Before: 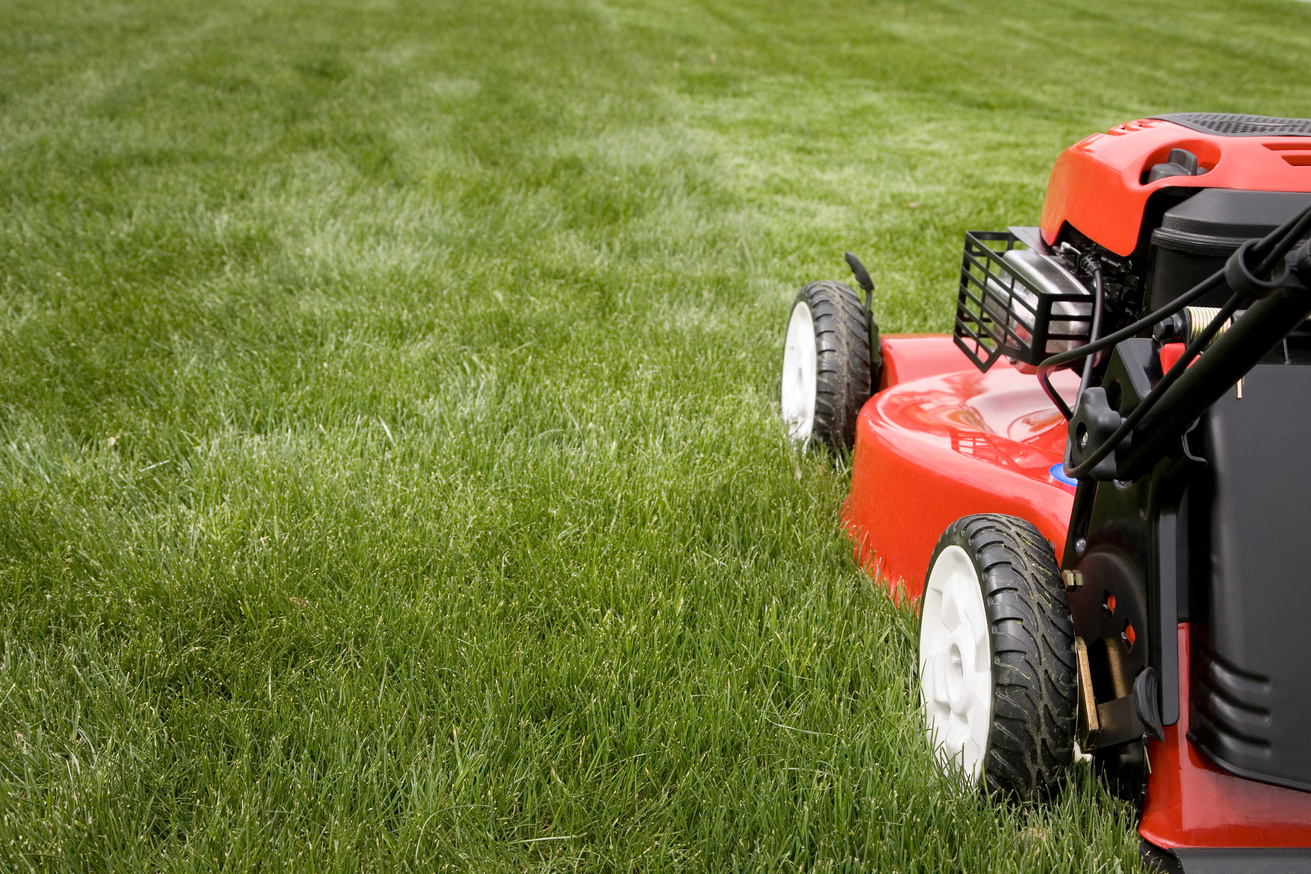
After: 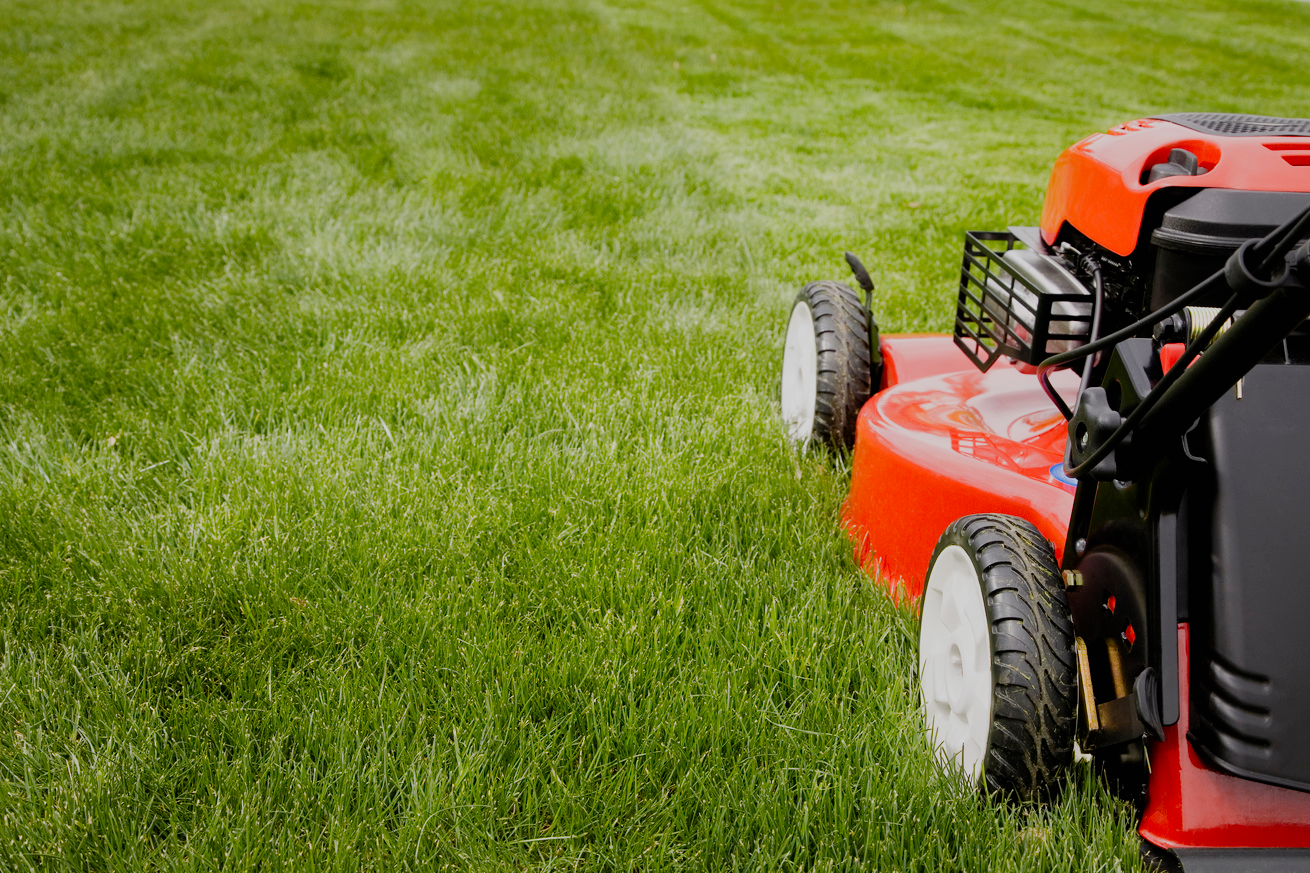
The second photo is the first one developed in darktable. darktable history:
filmic rgb: black relative exposure -8.32 EV, white relative exposure 4.66 EV, hardness 3.81, add noise in highlights 0.001, preserve chrominance no, color science v3 (2019), use custom middle-gray values true, contrast in highlights soft
color zones: curves: ch0 [(0.224, 0.526) (0.75, 0.5)]; ch1 [(0.055, 0.526) (0.224, 0.761) (0.377, 0.526) (0.75, 0.5)]
